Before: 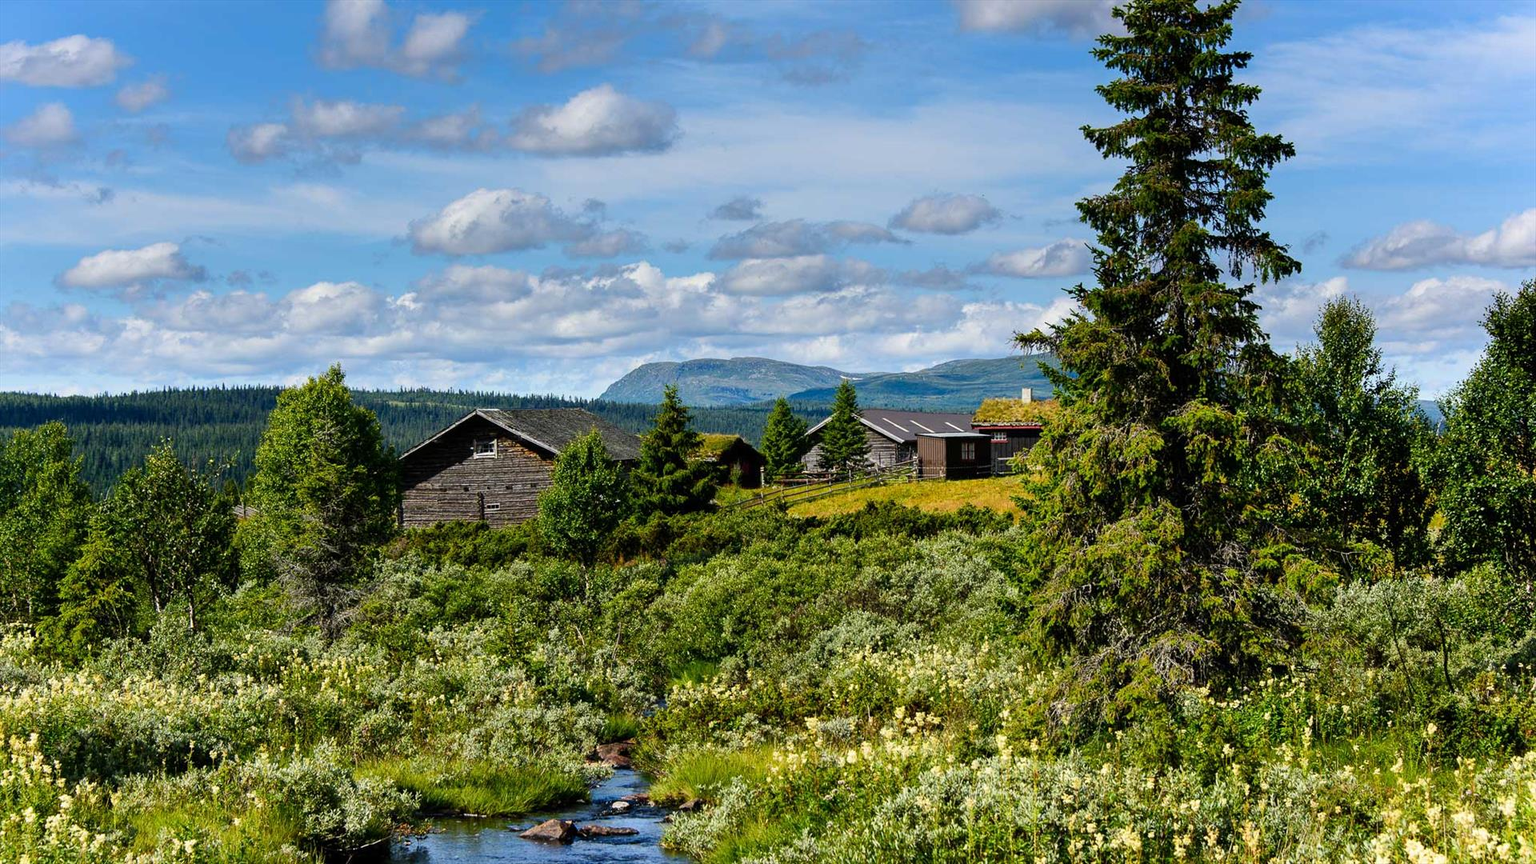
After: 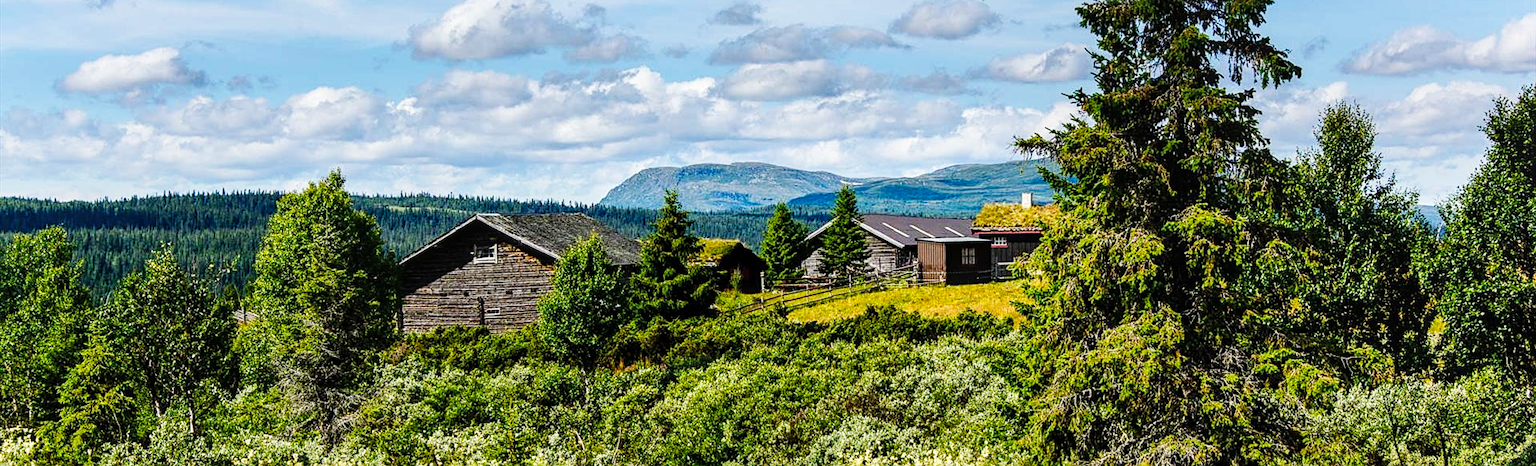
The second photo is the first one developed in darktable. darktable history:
crop and rotate: top 22.632%, bottom 23.383%
exposure: exposure 0.082 EV, compensate highlight preservation false
base curve: curves: ch0 [(0, 0) (0.032, 0.025) (0.121, 0.166) (0.206, 0.329) (0.605, 0.79) (1, 1)], preserve colors none
sharpen: amount 0.214
local contrast: on, module defaults
